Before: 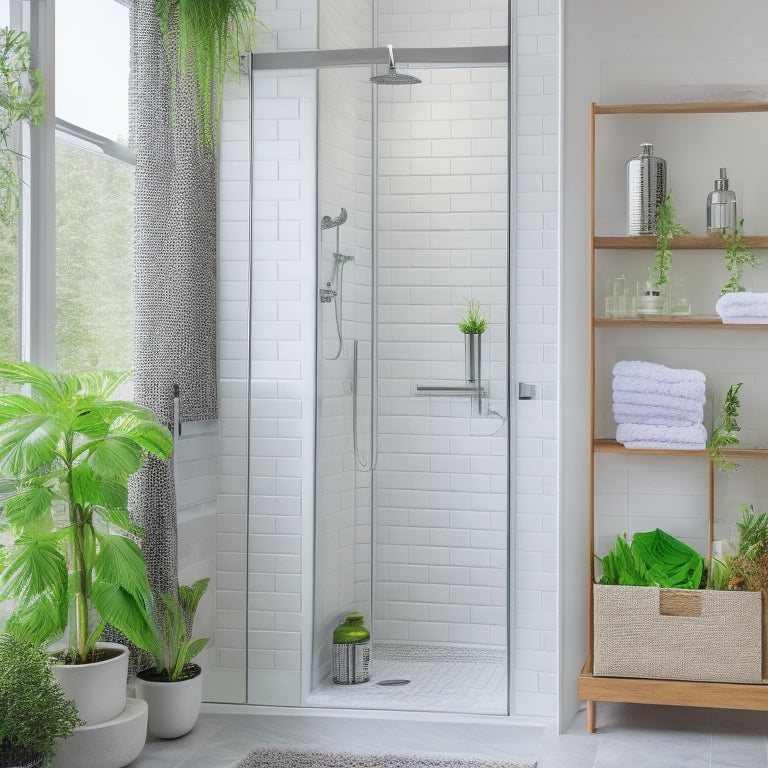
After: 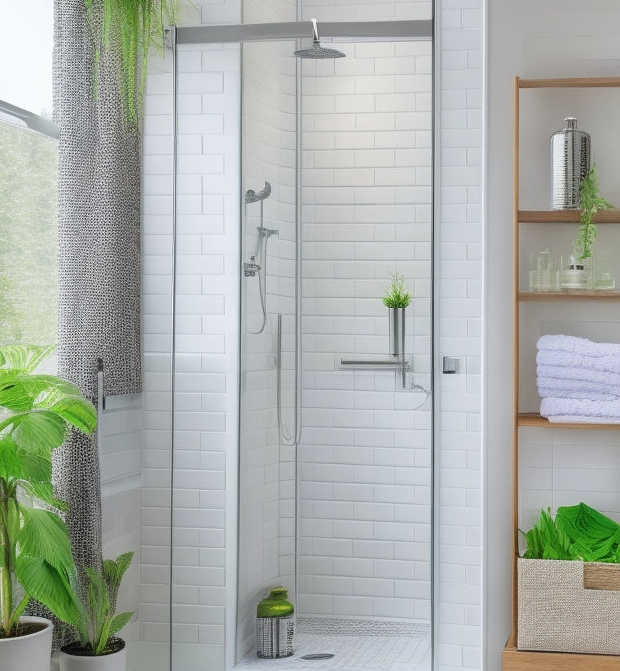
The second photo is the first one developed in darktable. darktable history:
crop: left 9.979%, top 3.49%, right 9.17%, bottom 9.118%
color zones: curves: ch0 [(0.068, 0.464) (0.25, 0.5) (0.48, 0.508) (0.75, 0.536) (0.886, 0.476) (0.967, 0.456)]; ch1 [(0.066, 0.456) (0.25, 0.5) (0.616, 0.508) (0.746, 0.56) (0.934, 0.444)]
